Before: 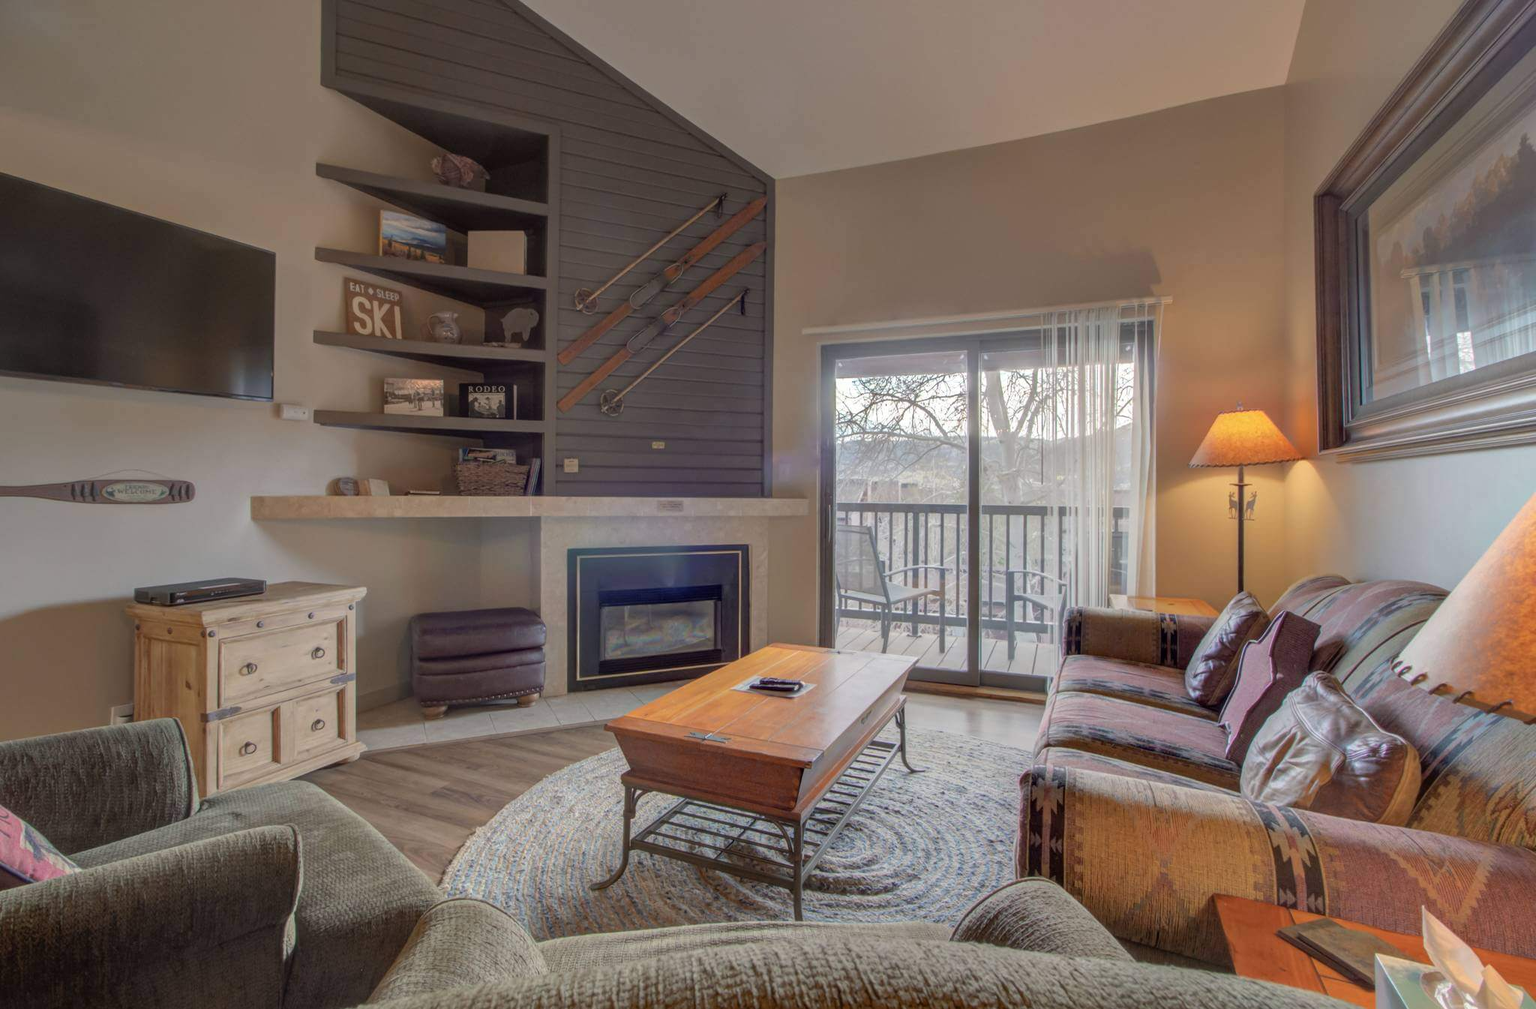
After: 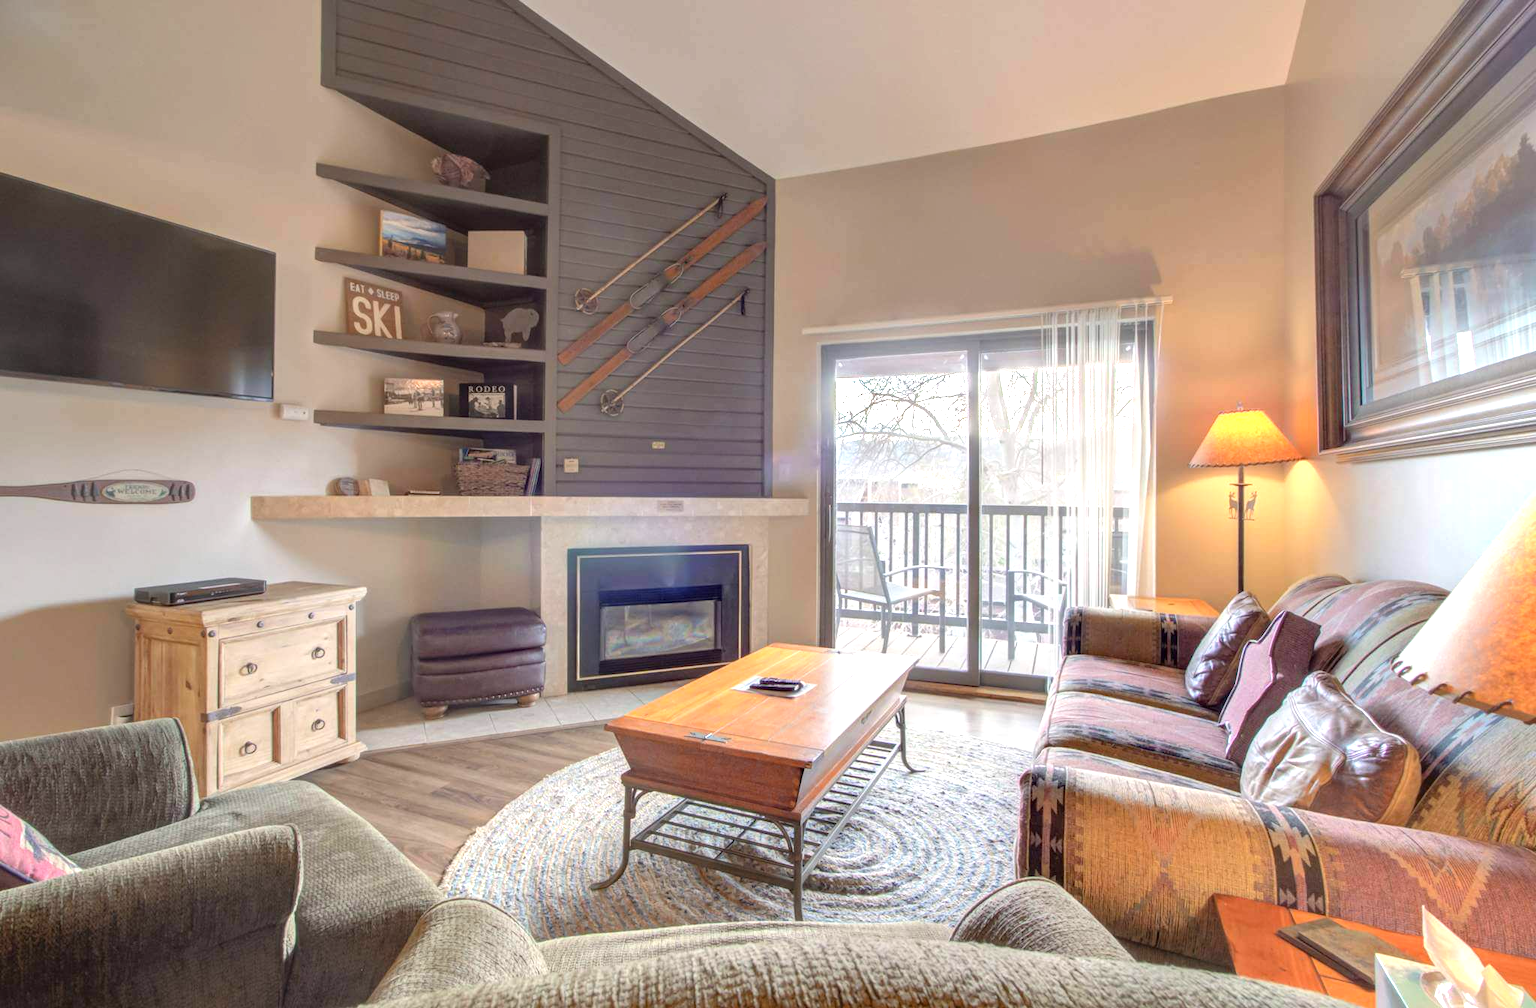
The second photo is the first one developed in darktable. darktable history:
exposure: exposure 1.093 EV, compensate highlight preservation false
